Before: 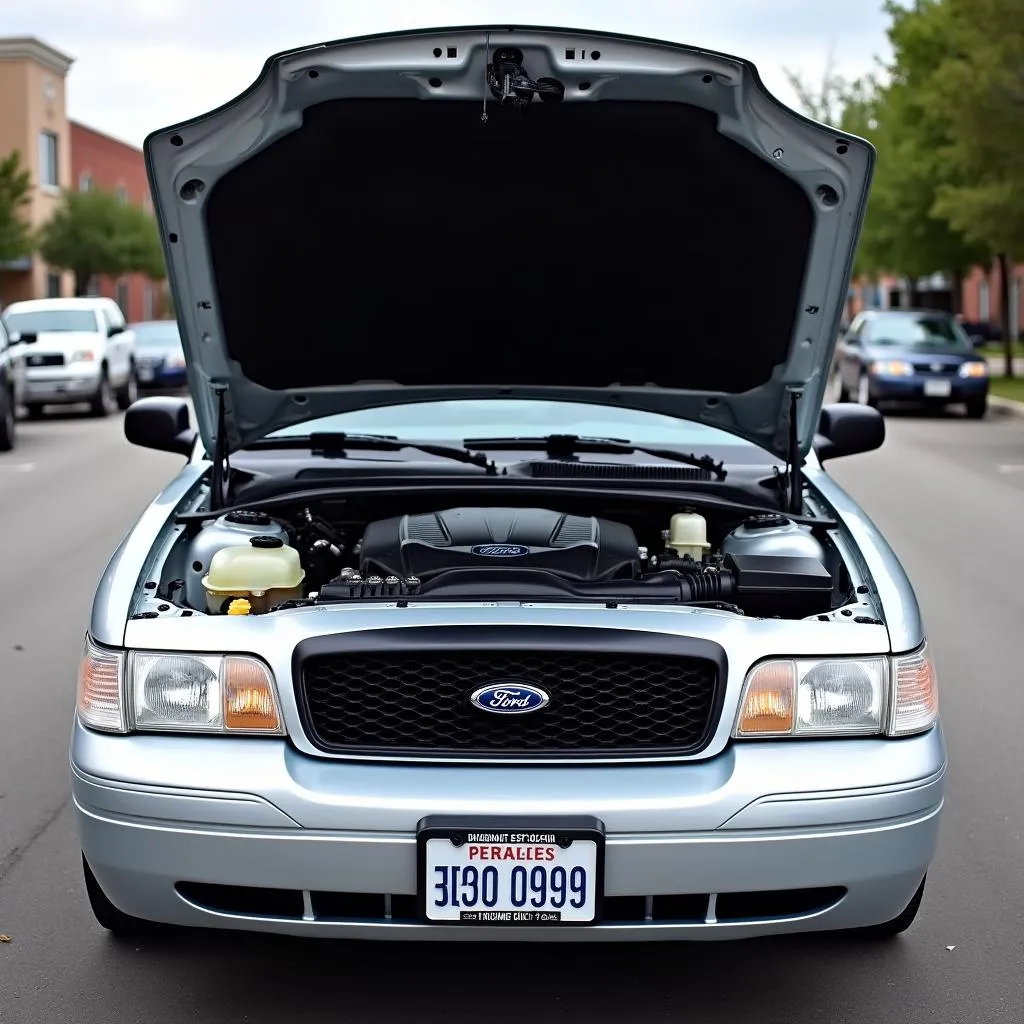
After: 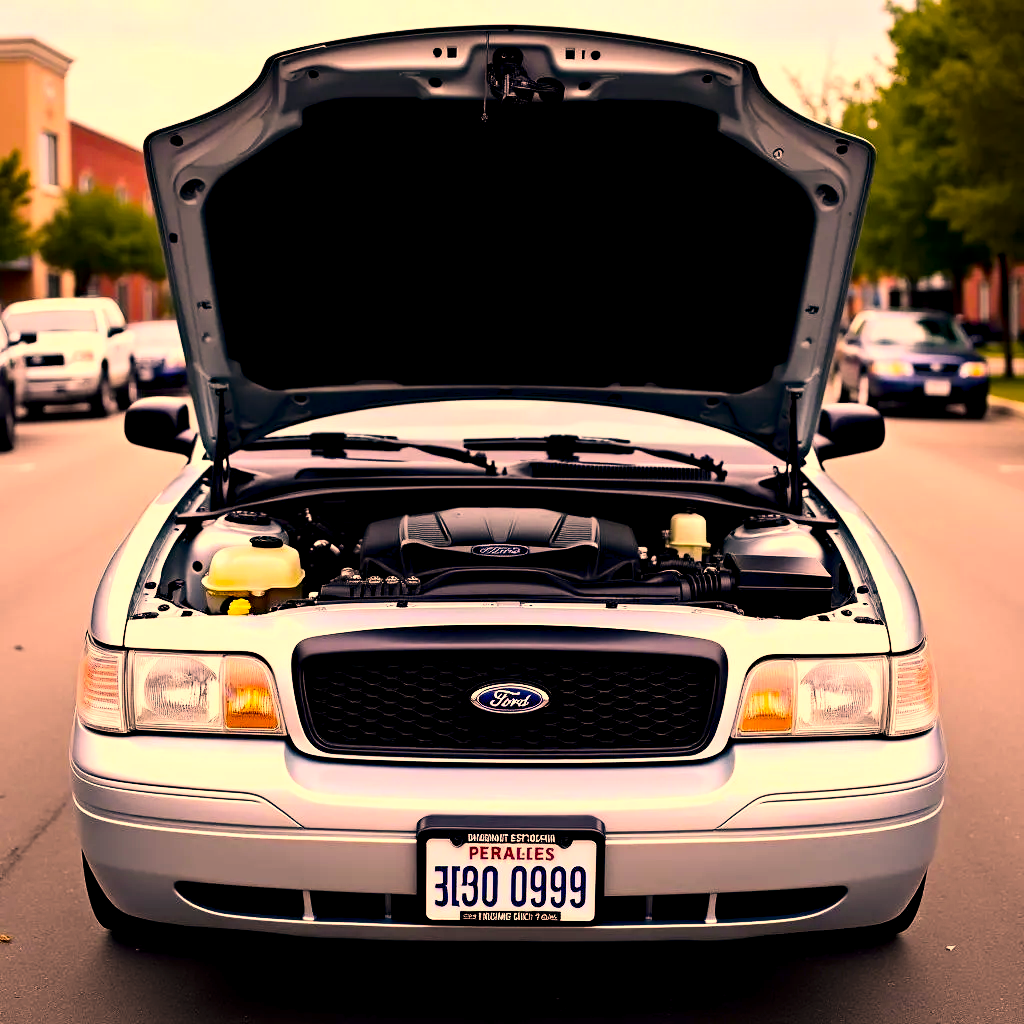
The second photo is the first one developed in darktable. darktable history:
color correction: highlights a* 39.96, highlights b* 39.73, saturation 0.694
color balance rgb: power › hue 60.1°, highlights gain › chroma 2.935%, highlights gain › hue 62.35°, global offset › luminance -0.502%, perceptual saturation grading › global saturation 75.926%, perceptual saturation grading › shadows -30.93%, contrast -10.165%
tone equalizer: -8 EV -0.772 EV, -7 EV -0.673 EV, -6 EV -0.618 EV, -5 EV -0.421 EV, -3 EV 0.381 EV, -2 EV 0.6 EV, -1 EV 0.691 EV, +0 EV 0.72 EV
contrast brightness saturation: contrast 0.207, brightness -0.113, saturation 0.207
